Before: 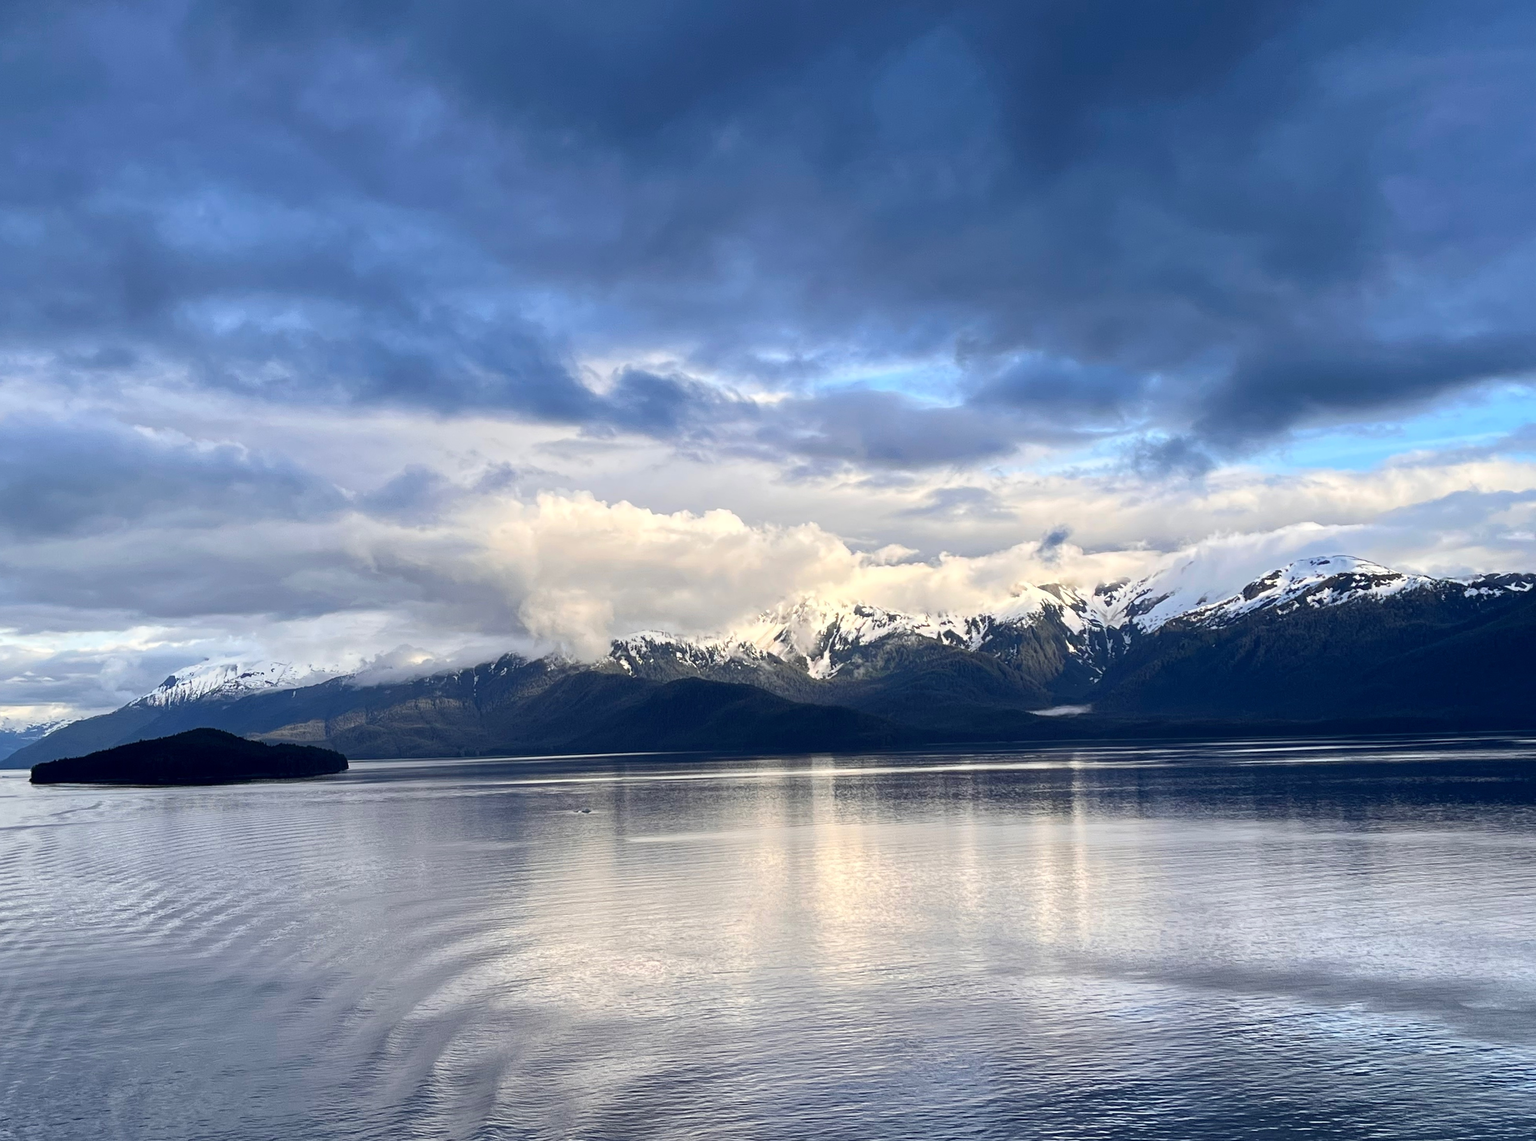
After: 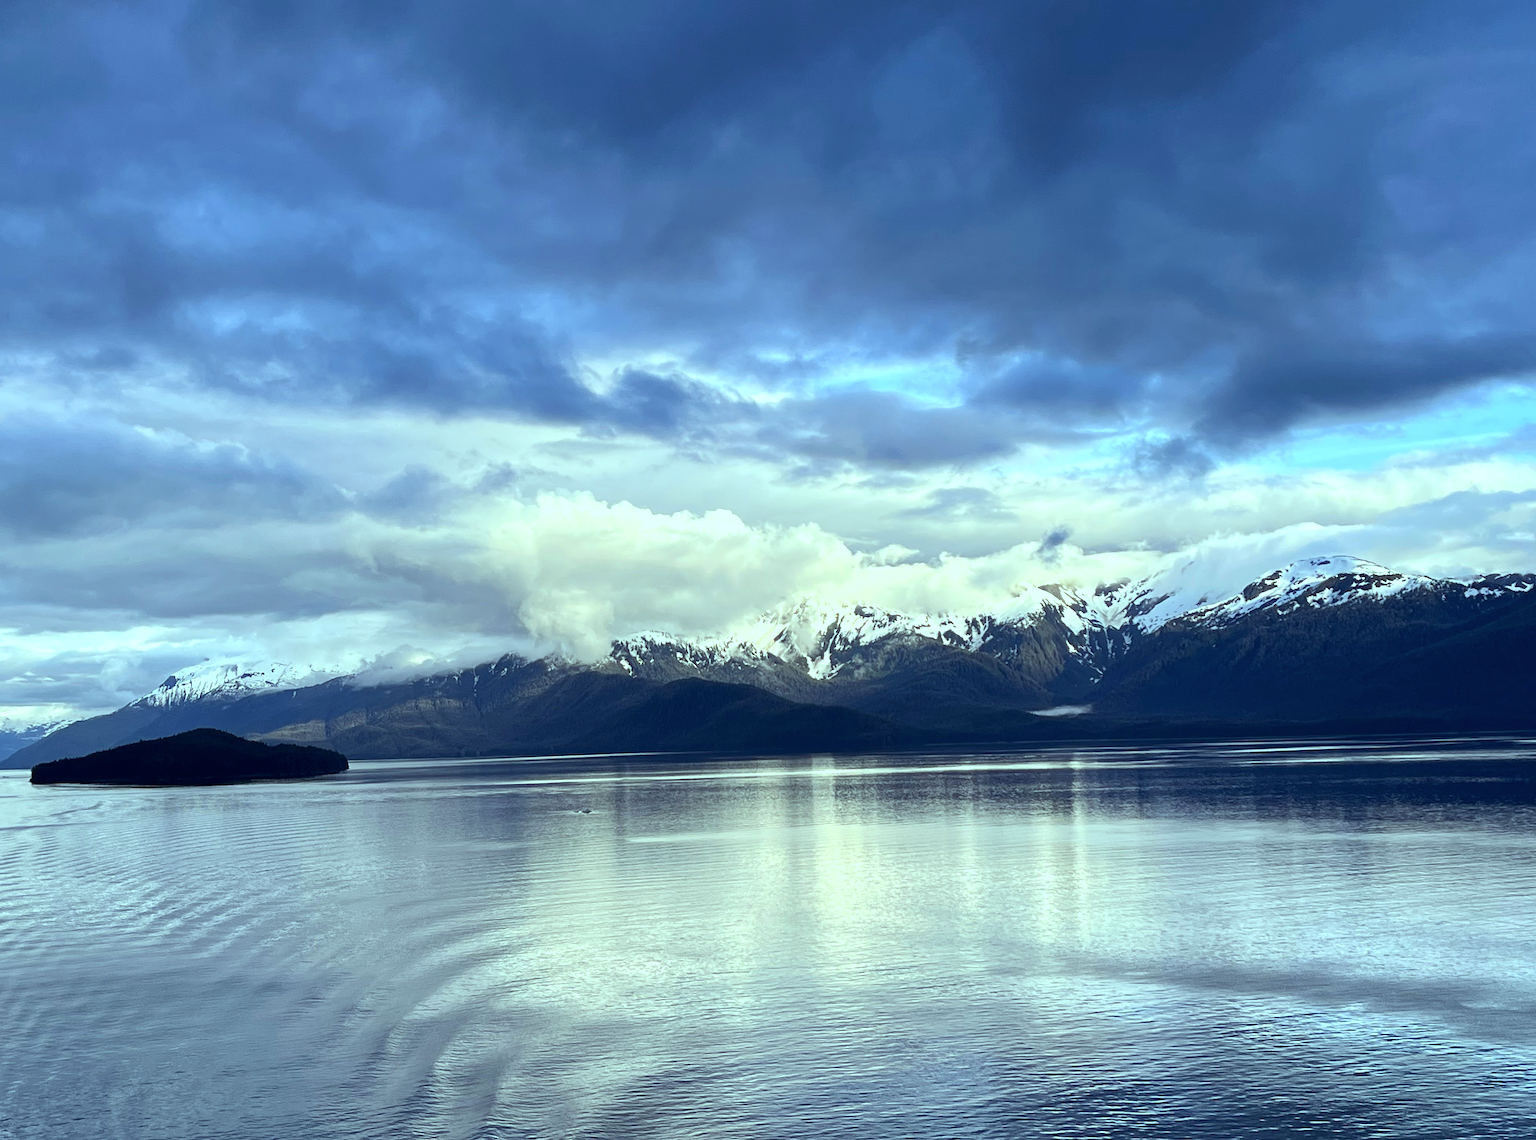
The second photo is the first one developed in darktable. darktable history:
color balance: mode lift, gamma, gain (sRGB), lift [0.997, 0.979, 1.021, 1.011], gamma [1, 1.084, 0.916, 0.998], gain [1, 0.87, 1.13, 1.101], contrast 4.55%, contrast fulcrum 38.24%, output saturation 104.09%
contrast brightness saturation: saturation -0.05
